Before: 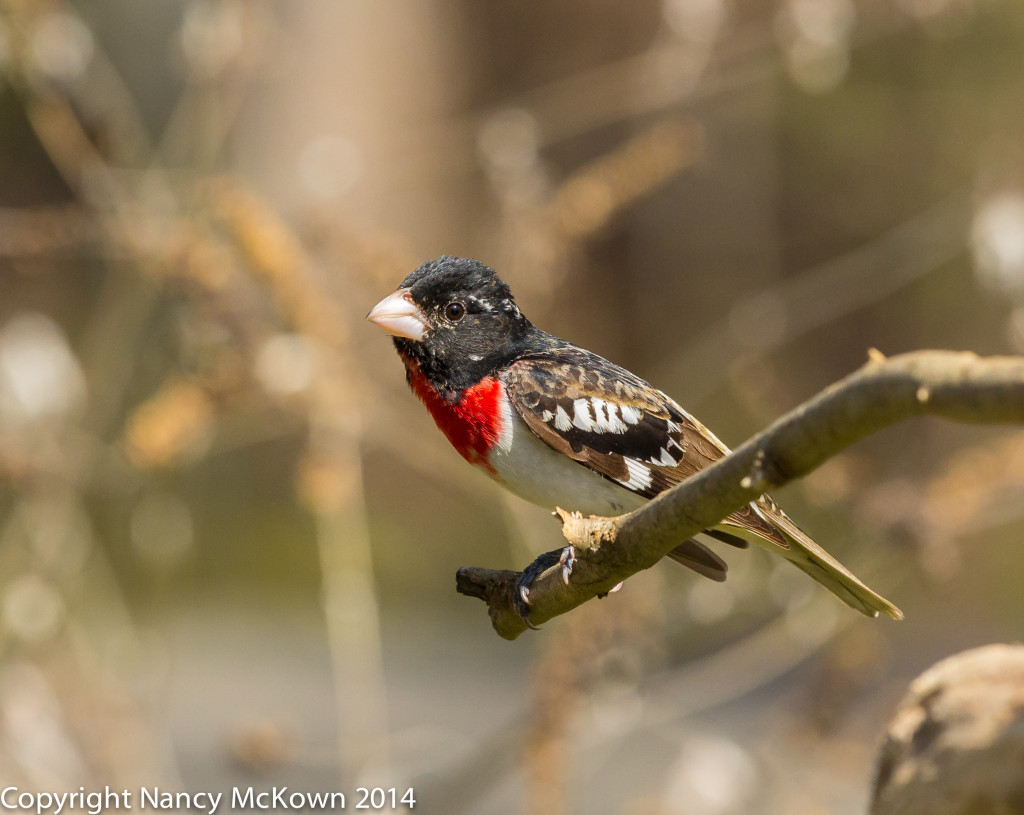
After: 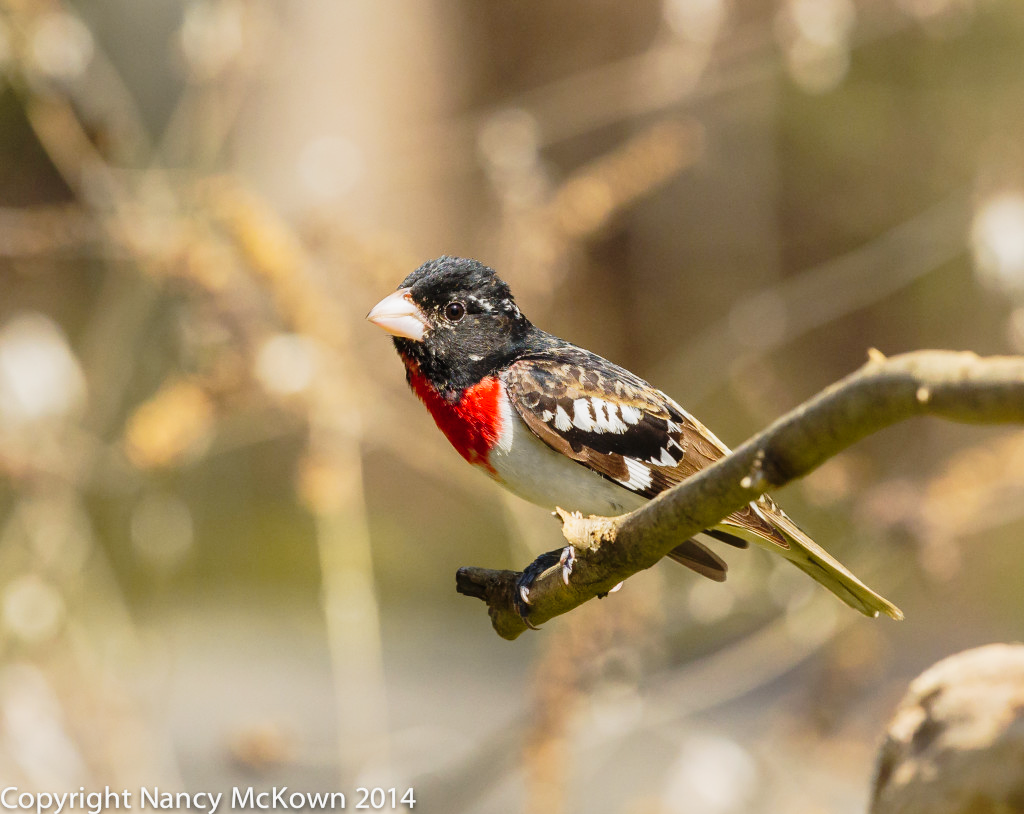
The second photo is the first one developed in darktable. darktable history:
tone curve: curves: ch0 [(0, 0.012) (0.144, 0.137) (0.326, 0.386) (0.489, 0.573) (0.656, 0.763) (0.849, 0.902) (1, 0.974)]; ch1 [(0, 0) (0.366, 0.367) (0.475, 0.453) (0.494, 0.493) (0.504, 0.497) (0.544, 0.579) (0.562, 0.619) (0.622, 0.694) (1, 1)]; ch2 [(0, 0) (0.333, 0.346) (0.375, 0.375) (0.424, 0.43) (0.476, 0.492) (0.502, 0.503) (0.533, 0.541) (0.572, 0.615) (0.605, 0.656) (0.641, 0.709) (1, 1)], preserve colors none
crop: bottom 0.064%
